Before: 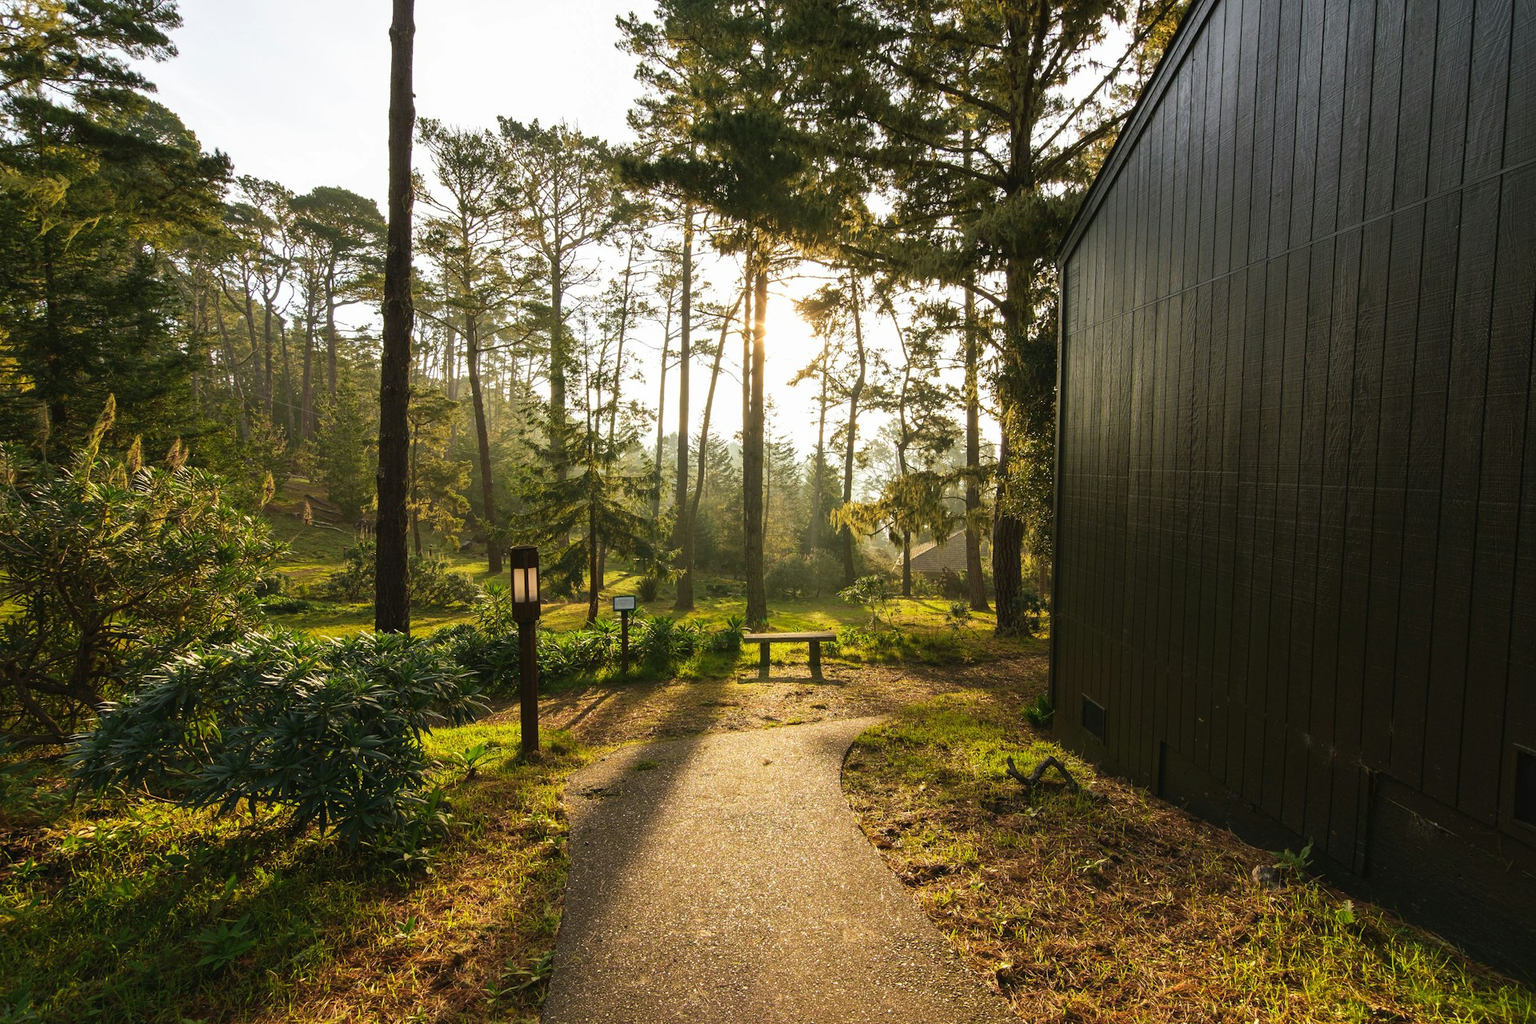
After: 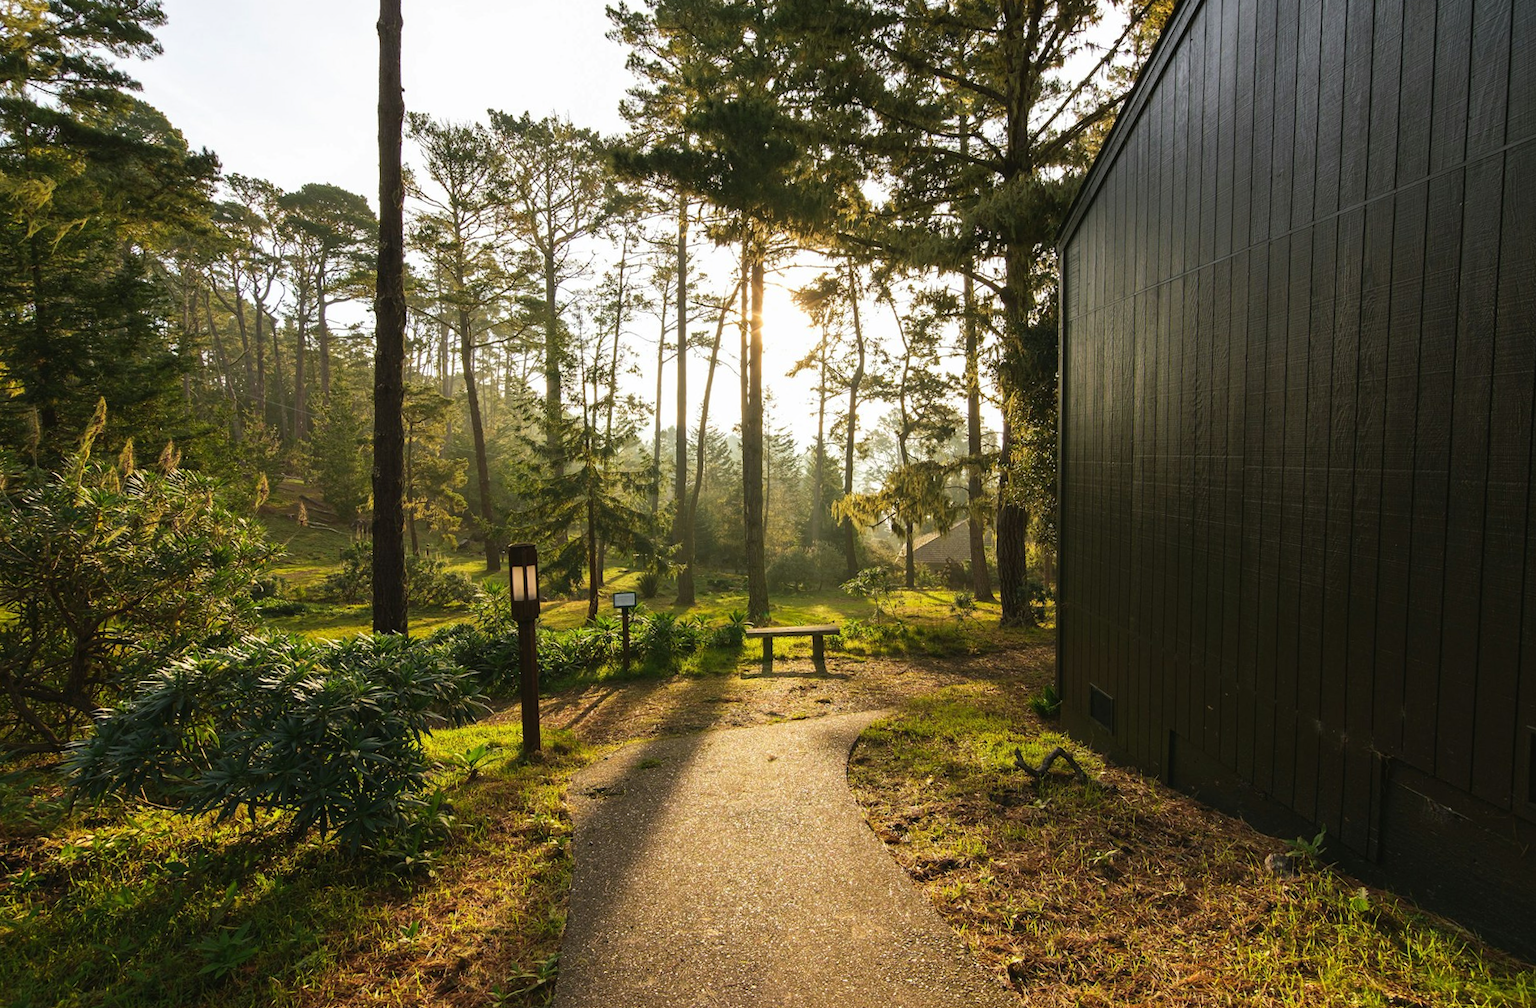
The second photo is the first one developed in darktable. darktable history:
rotate and perspective: rotation -1°, crop left 0.011, crop right 0.989, crop top 0.025, crop bottom 0.975
color correction: highlights a* 0.003, highlights b* -0.283
